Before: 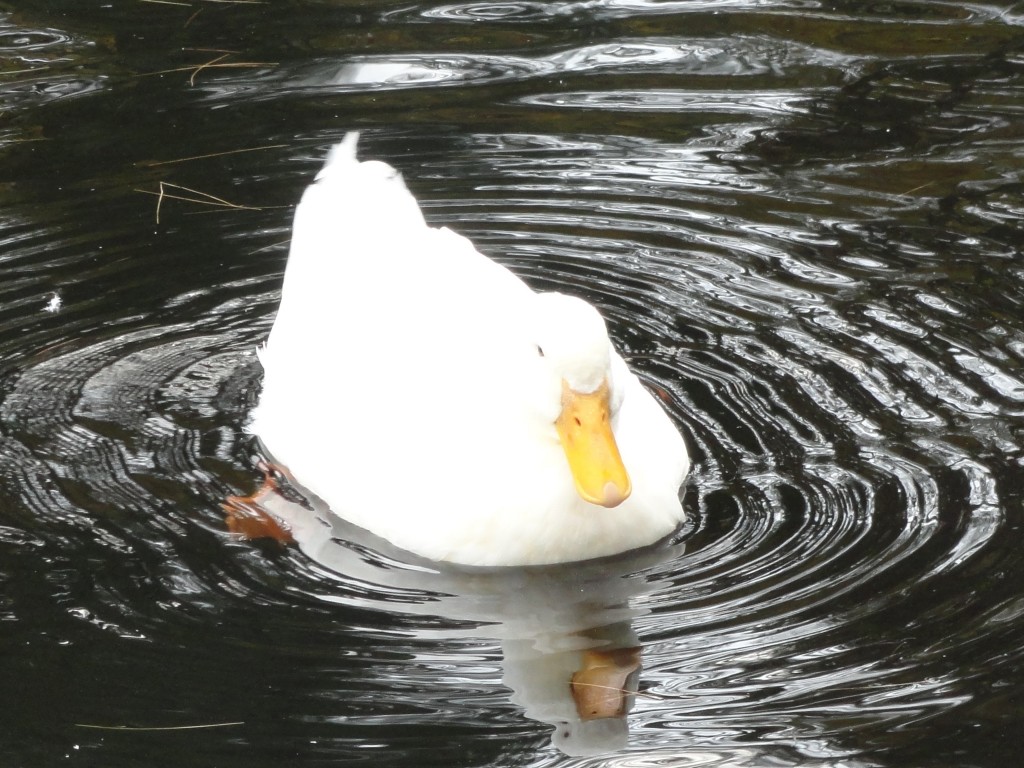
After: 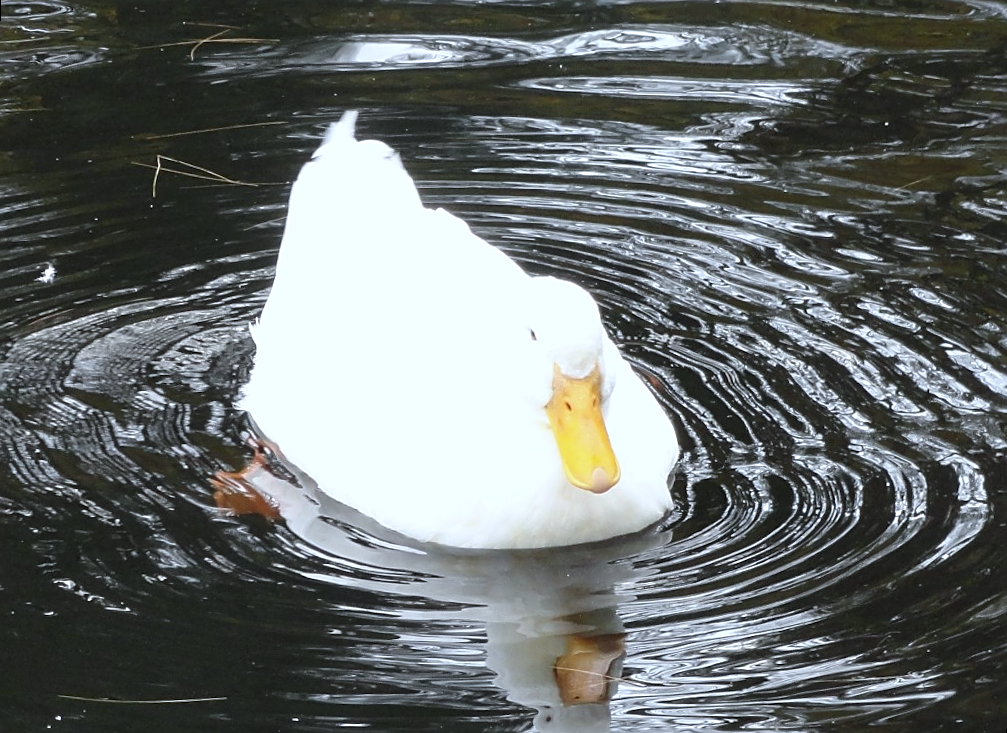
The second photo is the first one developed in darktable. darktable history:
sharpen: on, module defaults
white balance: red 0.954, blue 1.079
rotate and perspective: rotation 1.57°, crop left 0.018, crop right 0.982, crop top 0.039, crop bottom 0.961
